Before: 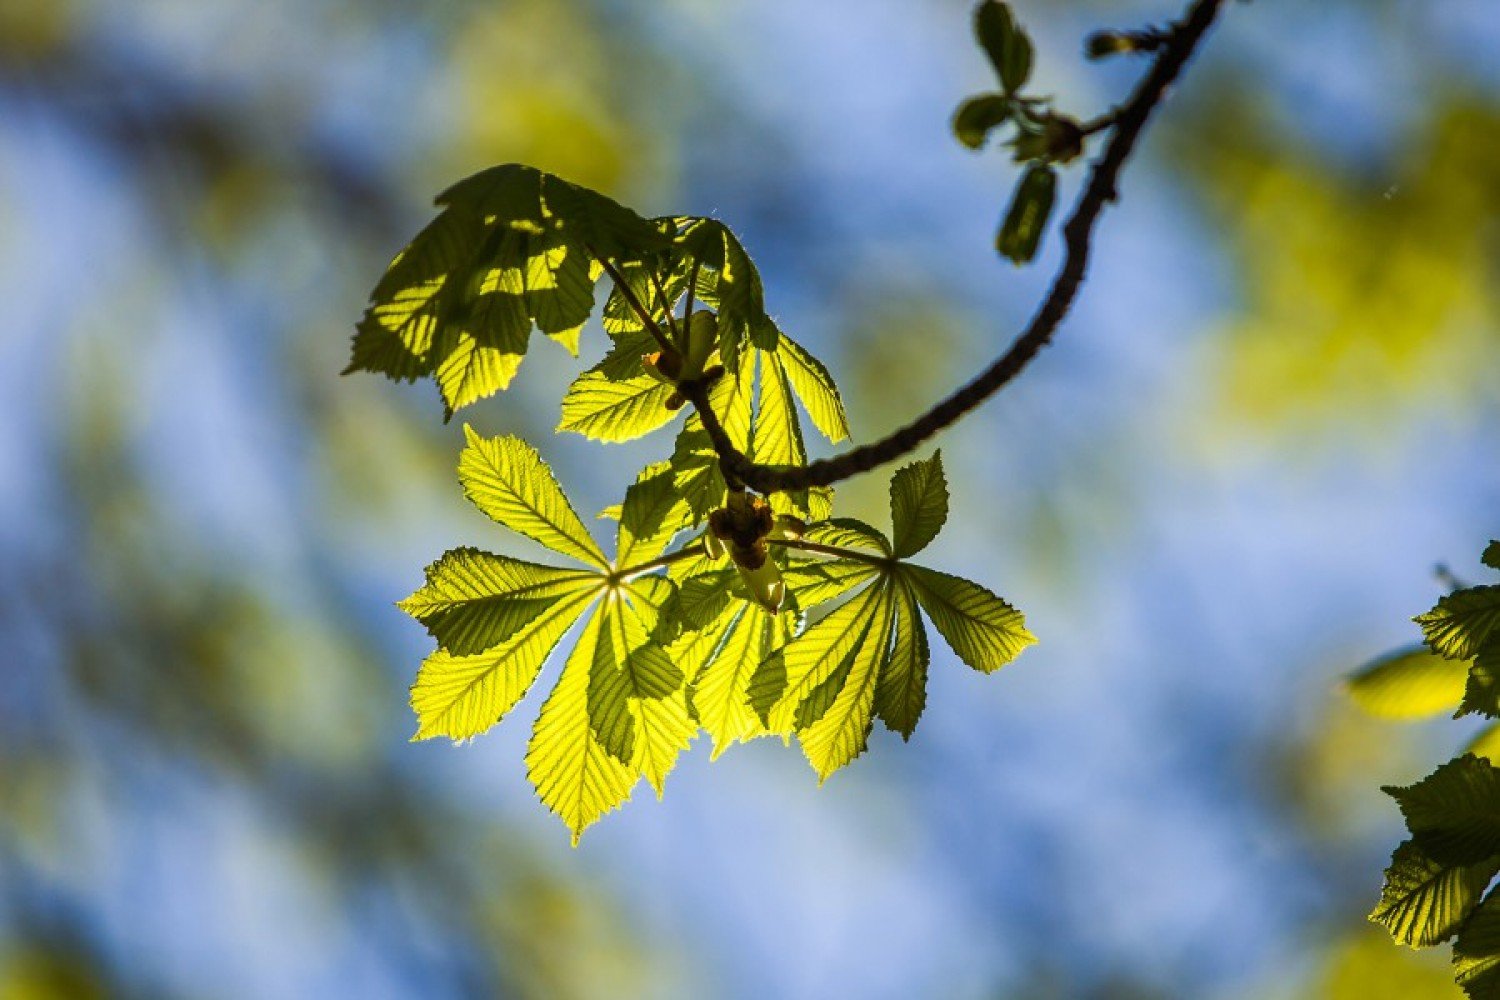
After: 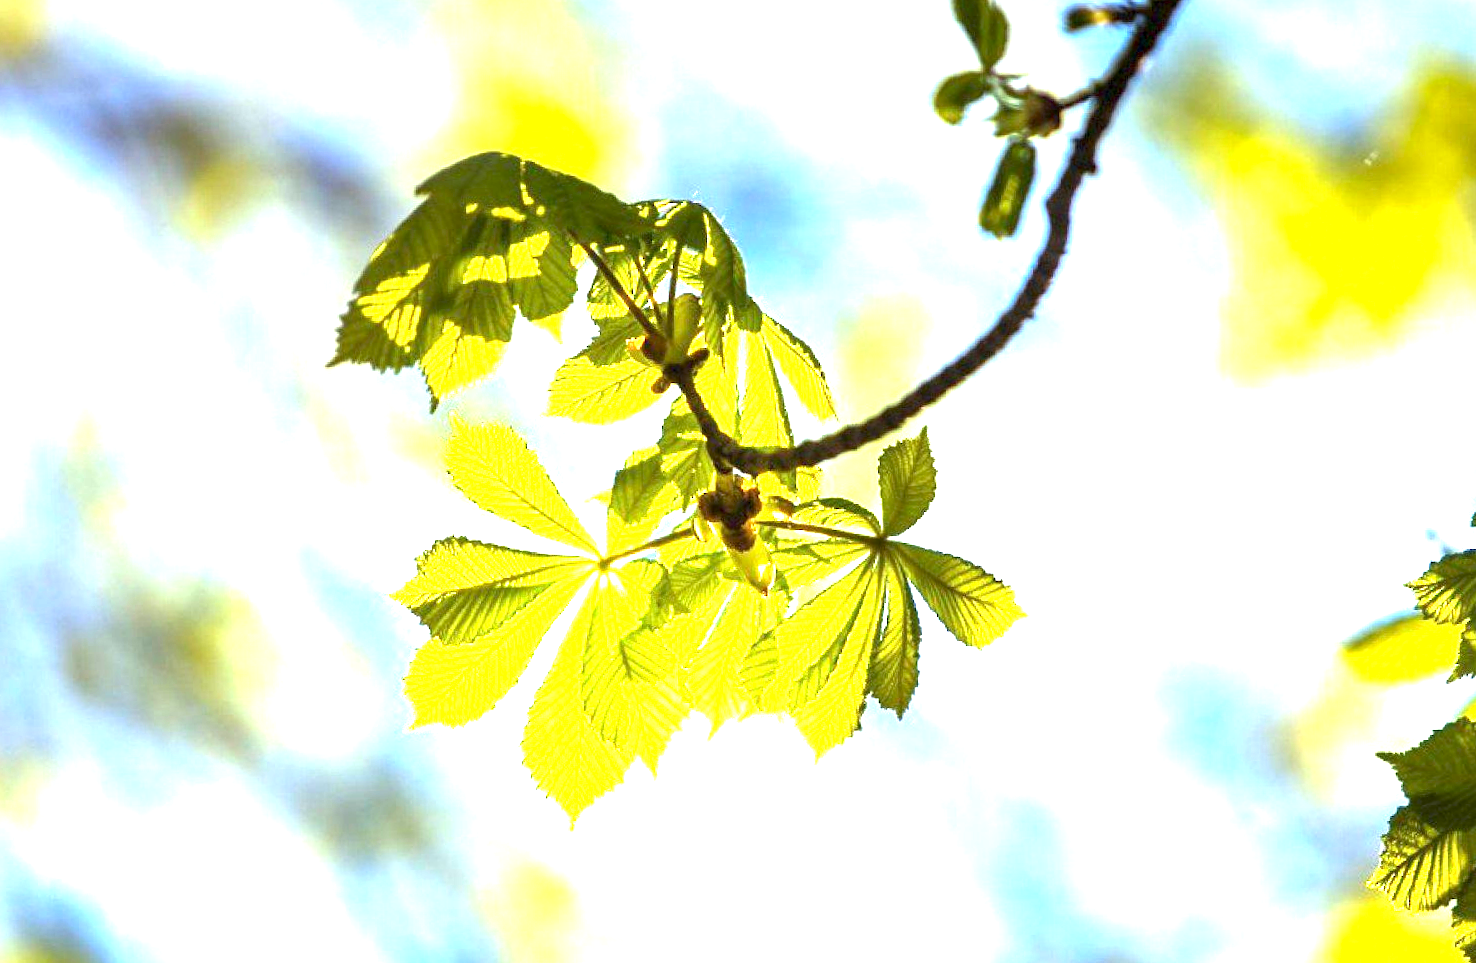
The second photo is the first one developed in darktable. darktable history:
exposure: black level correction 0.001, exposure 2.607 EV, compensate exposure bias true, compensate highlight preservation false
rotate and perspective: rotation -1.42°, crop left 0.016, crop right 0.984, crop top 0.035, crop bottom 0.965
